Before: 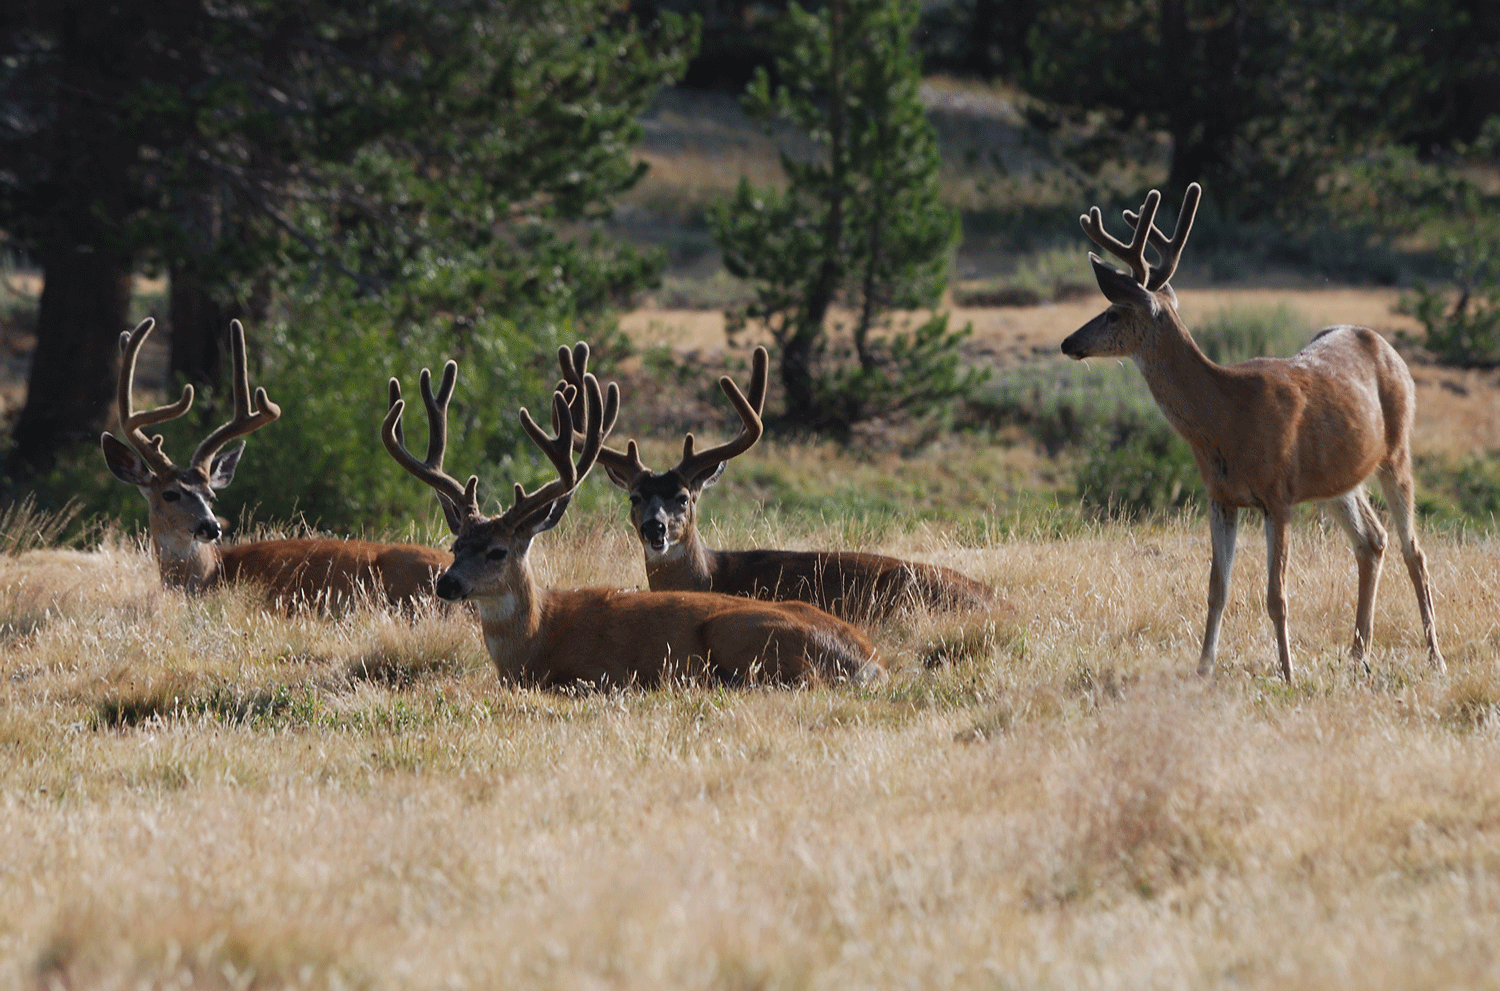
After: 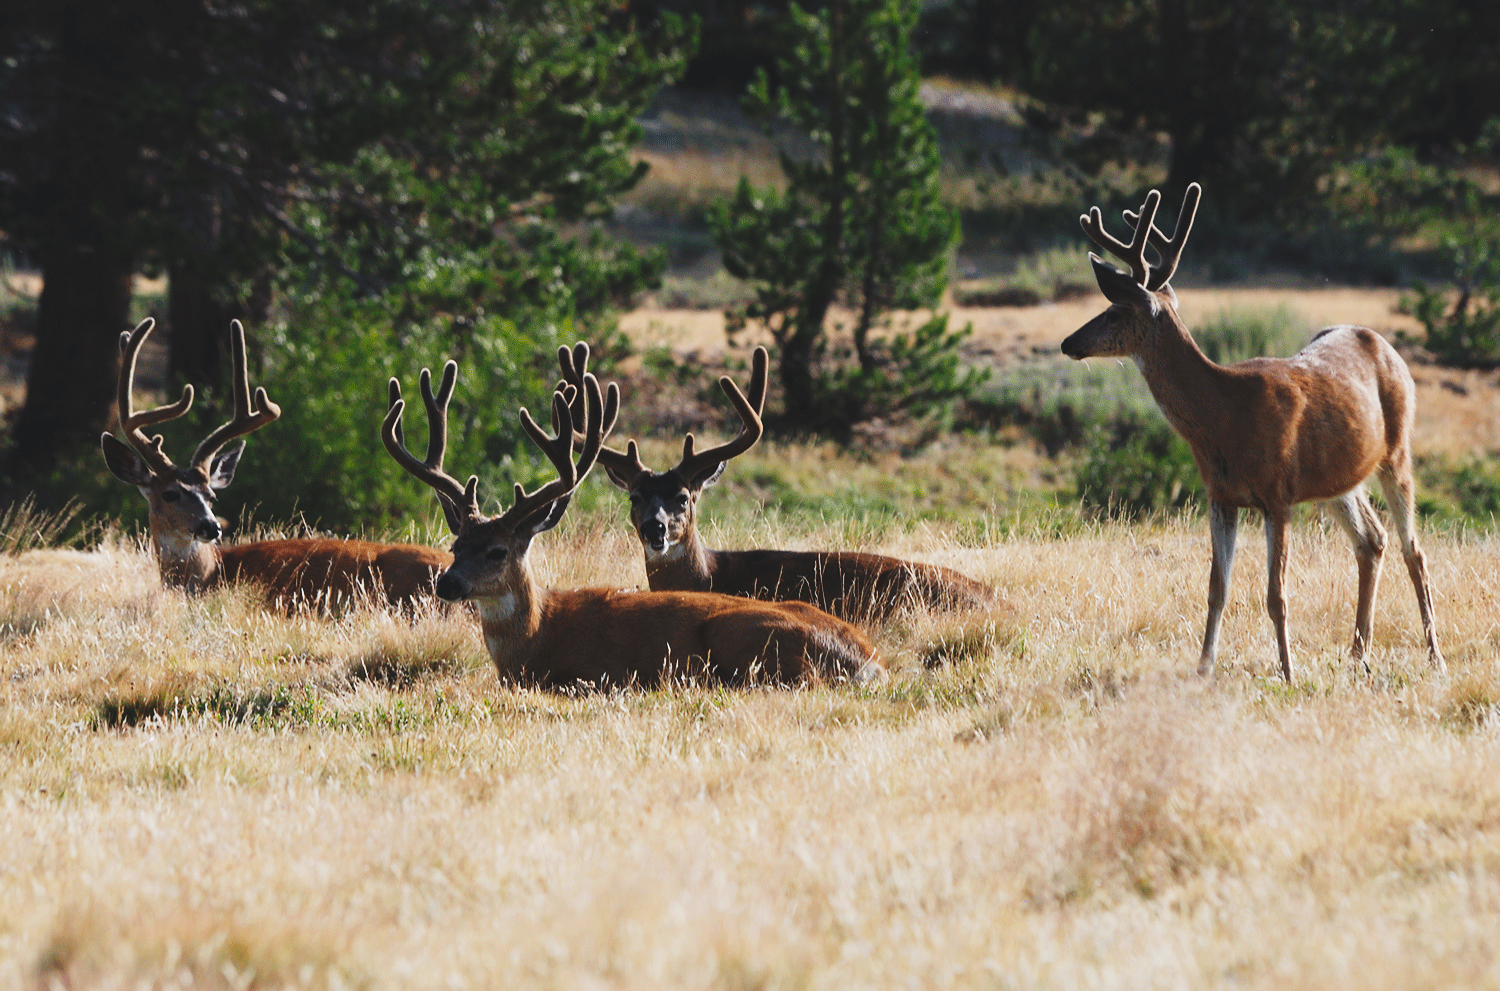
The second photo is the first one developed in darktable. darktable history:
tone curve: curves: ch0 [(0, 0) (0.003, 0.077) (0.011, 0.079) (0.025, 0.085) (0.044, 0.095) (0.069, 0.109) (0.1, 0.124) (0.136, 0.142) (0.177, 0.169) (0.224, 0.207) (0.277, 0.267) (0.335, 0.347) (0.399, 0.442) (0.468, 0.54) (0.543, 0.635) (0.623, 0.726) (0.709, 0.813) (0.801, 0.882) (0.898, 0.934) (1, 1)], preserve colors none
